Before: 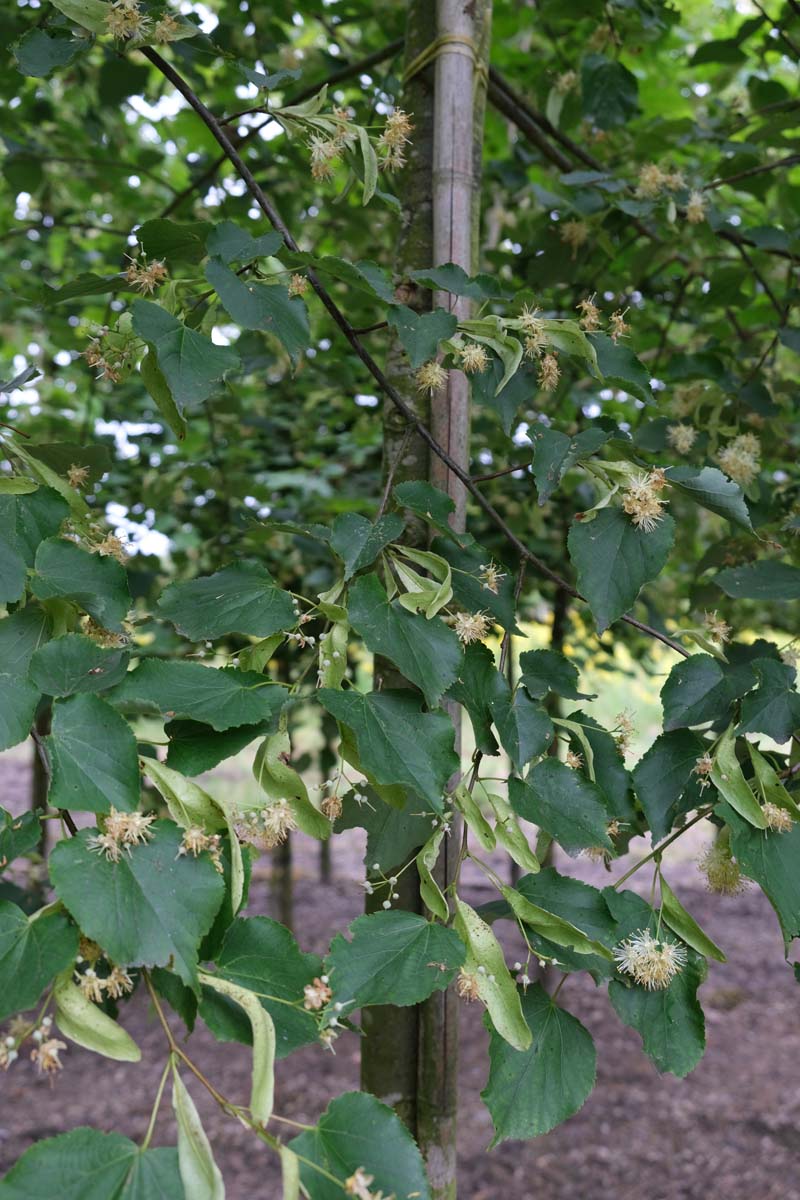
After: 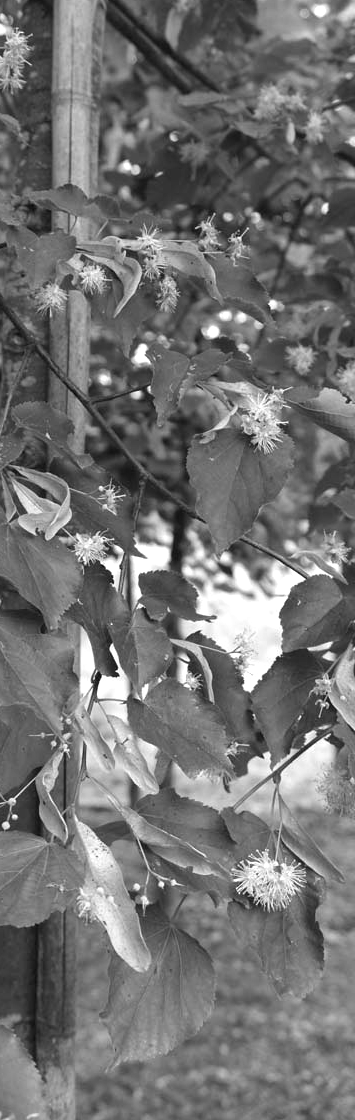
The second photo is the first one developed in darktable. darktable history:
exposure: exposure 0.6 EV, compensate highlight preservation false
monochrome: on, module defaults
crop: left 47.628%, top 6.643%, right 7.874%
